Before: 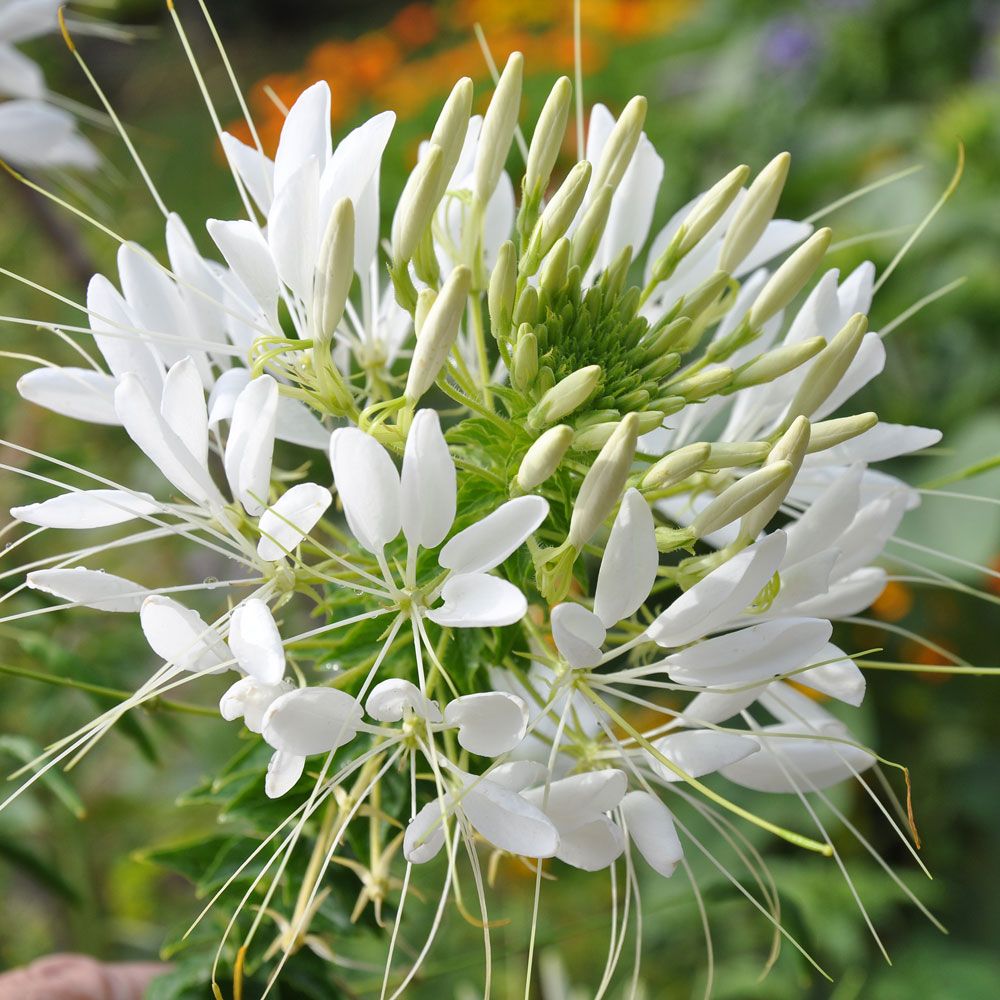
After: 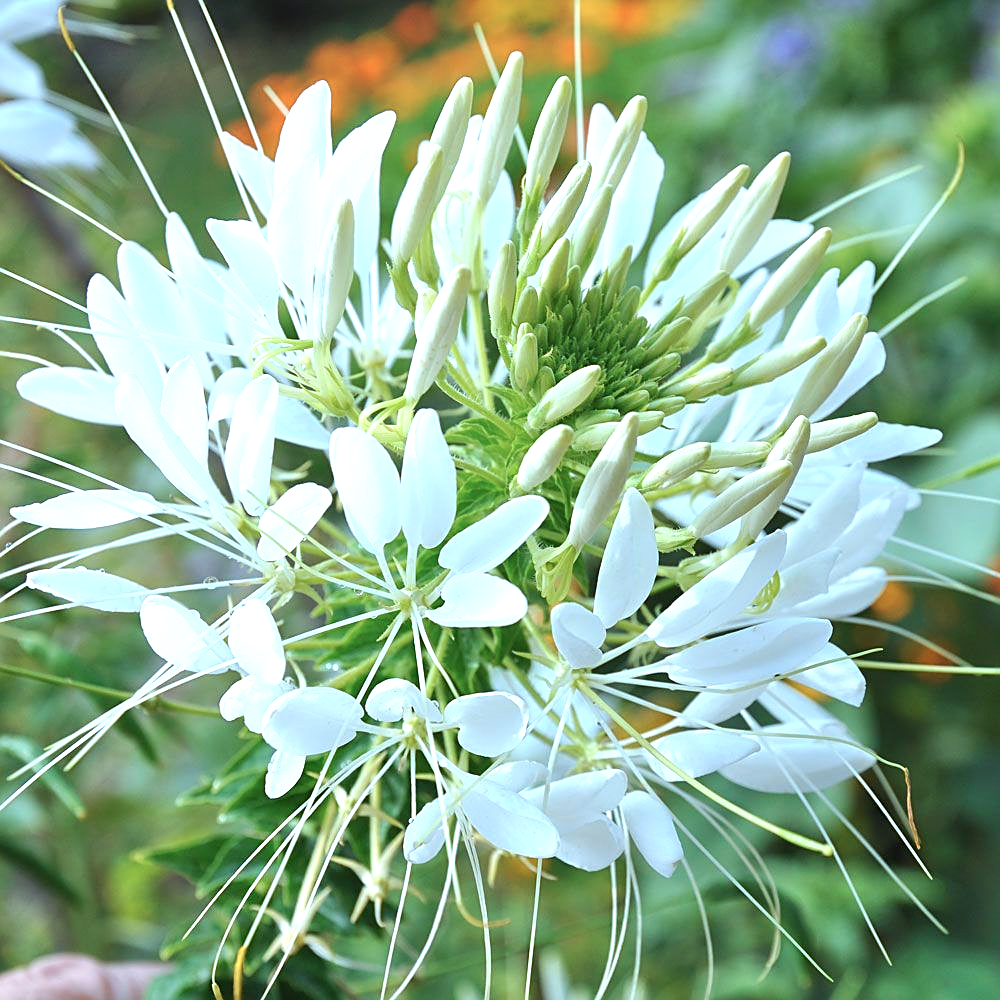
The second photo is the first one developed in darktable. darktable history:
exposure: black level correction 0, exposure 0.7 EV, compensate exposure bias true, compensate highlight preservation false
sharpen: on, module defaults
color correction: highlights a* -9.73, highlights b* -21.22
